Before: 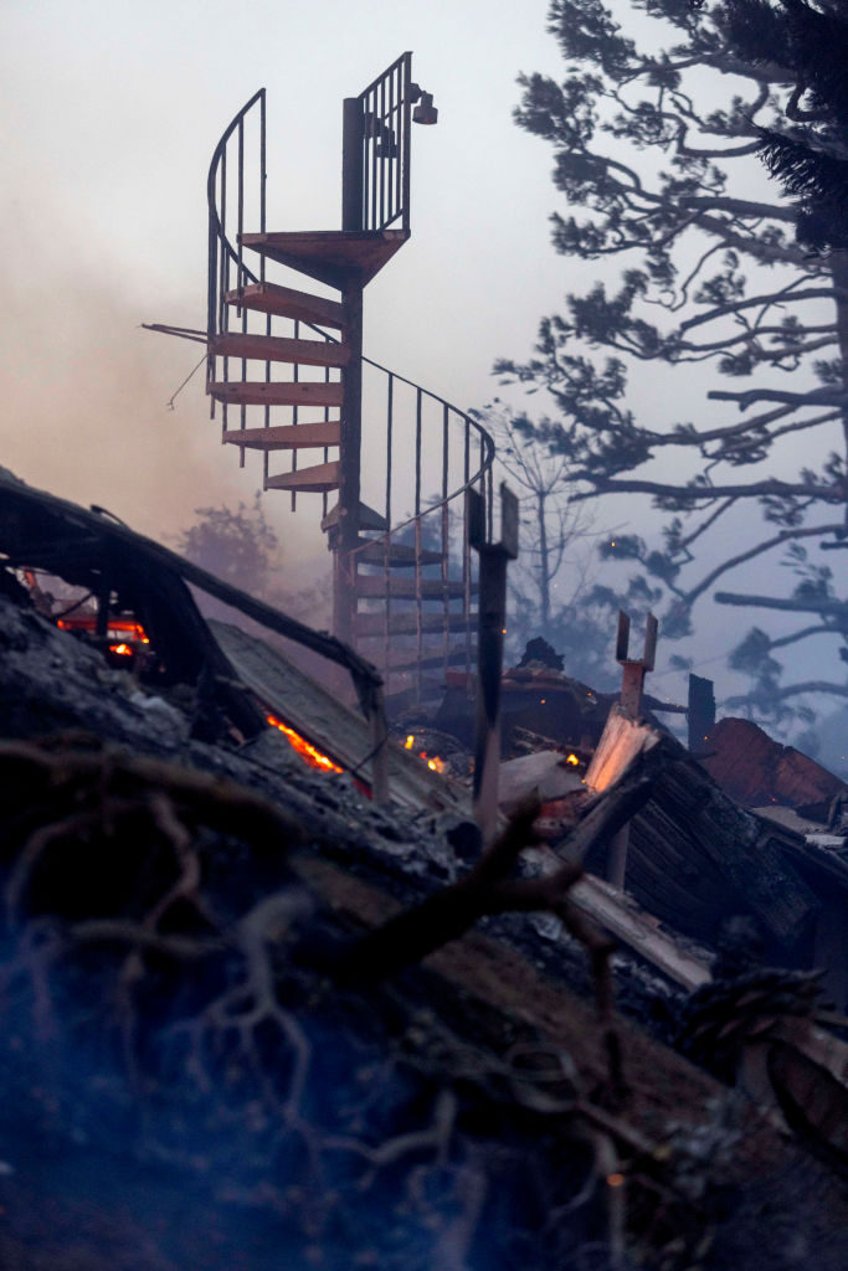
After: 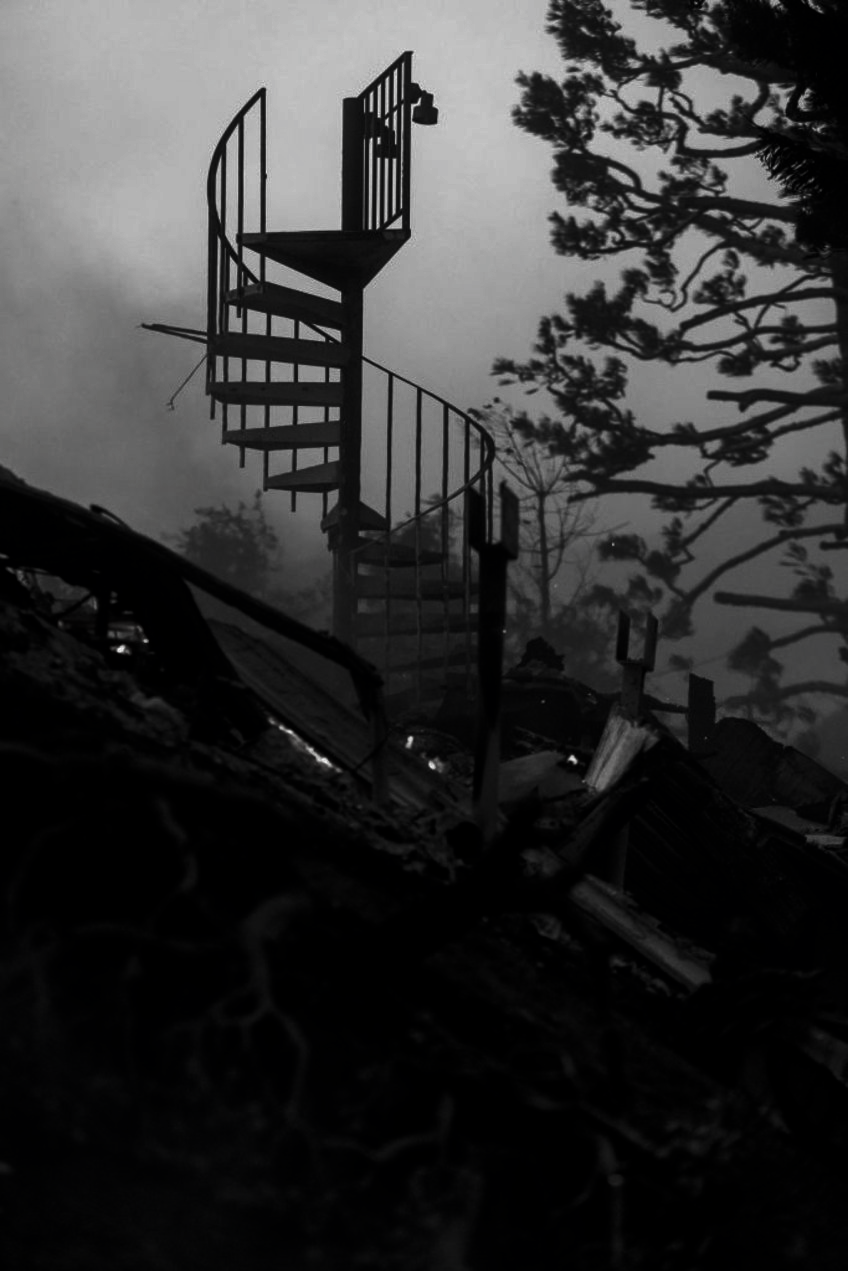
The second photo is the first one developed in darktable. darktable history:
base curve: curves: ch0 [(0, 0) (0.74, 0.67) (1, 1)], preserve colors none
contrast brightness saturation: contrast -0.039, brightness -0.575, saturation -0.99
